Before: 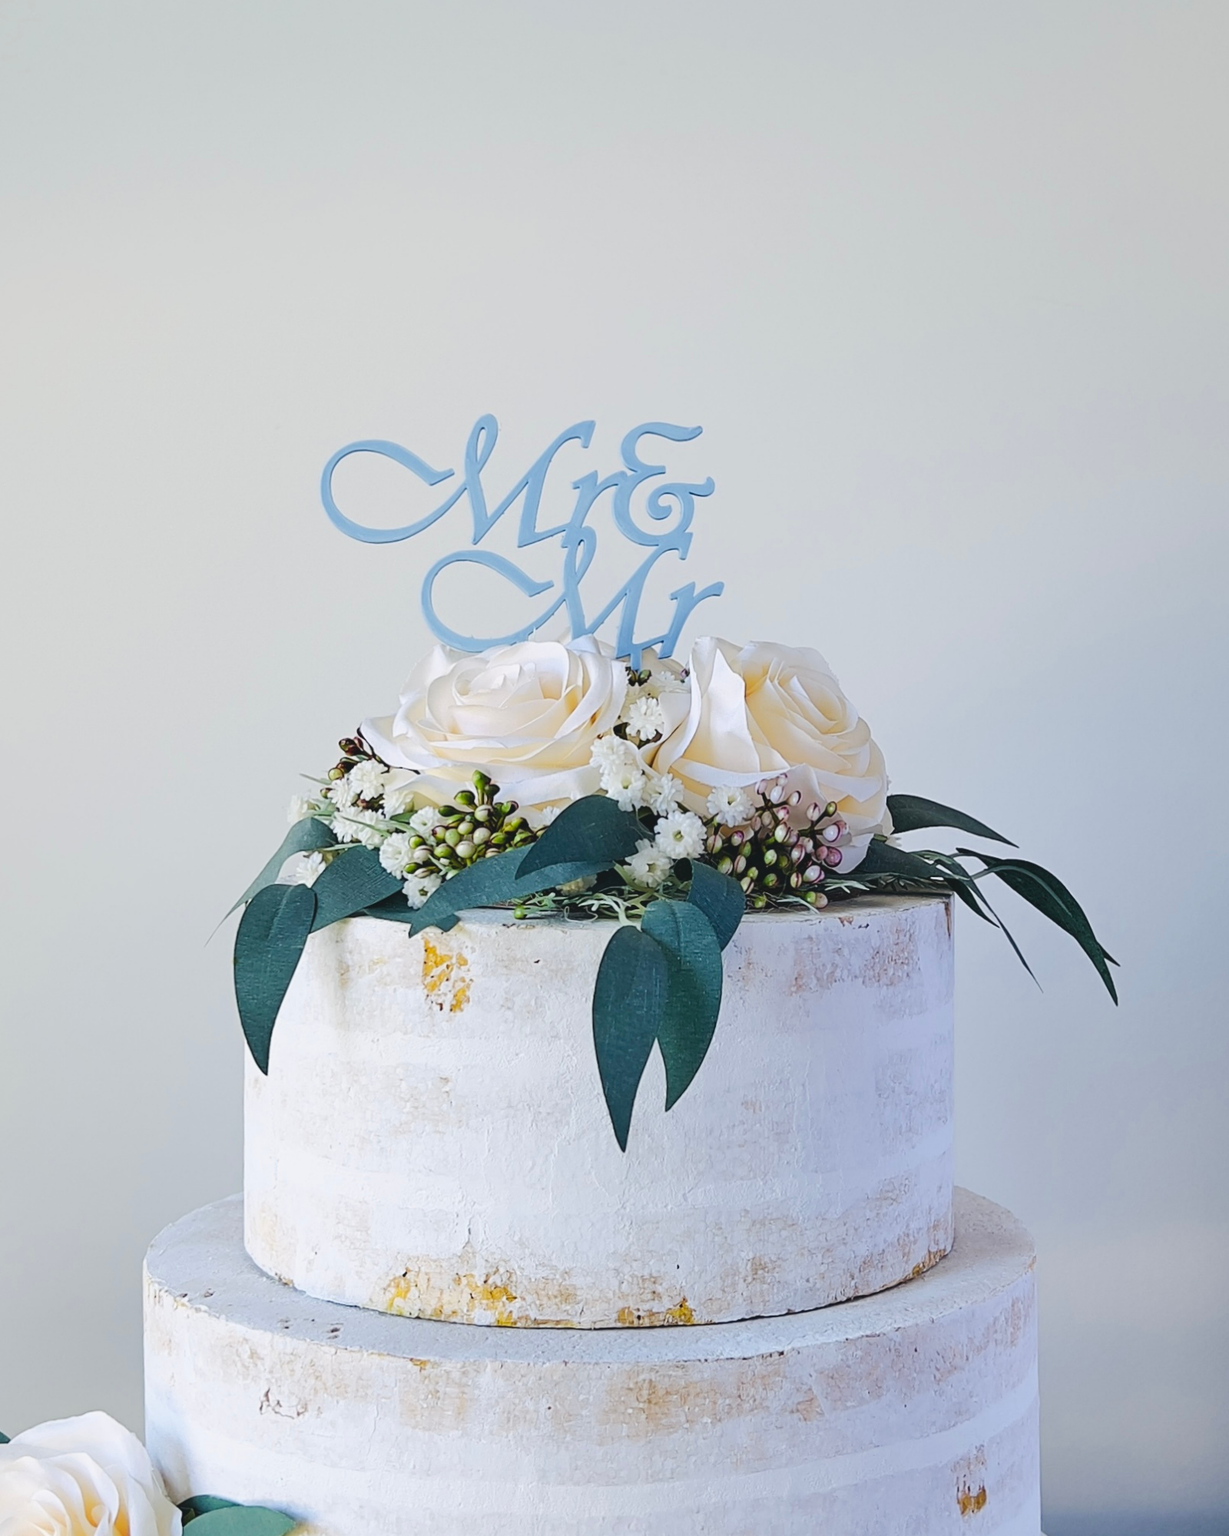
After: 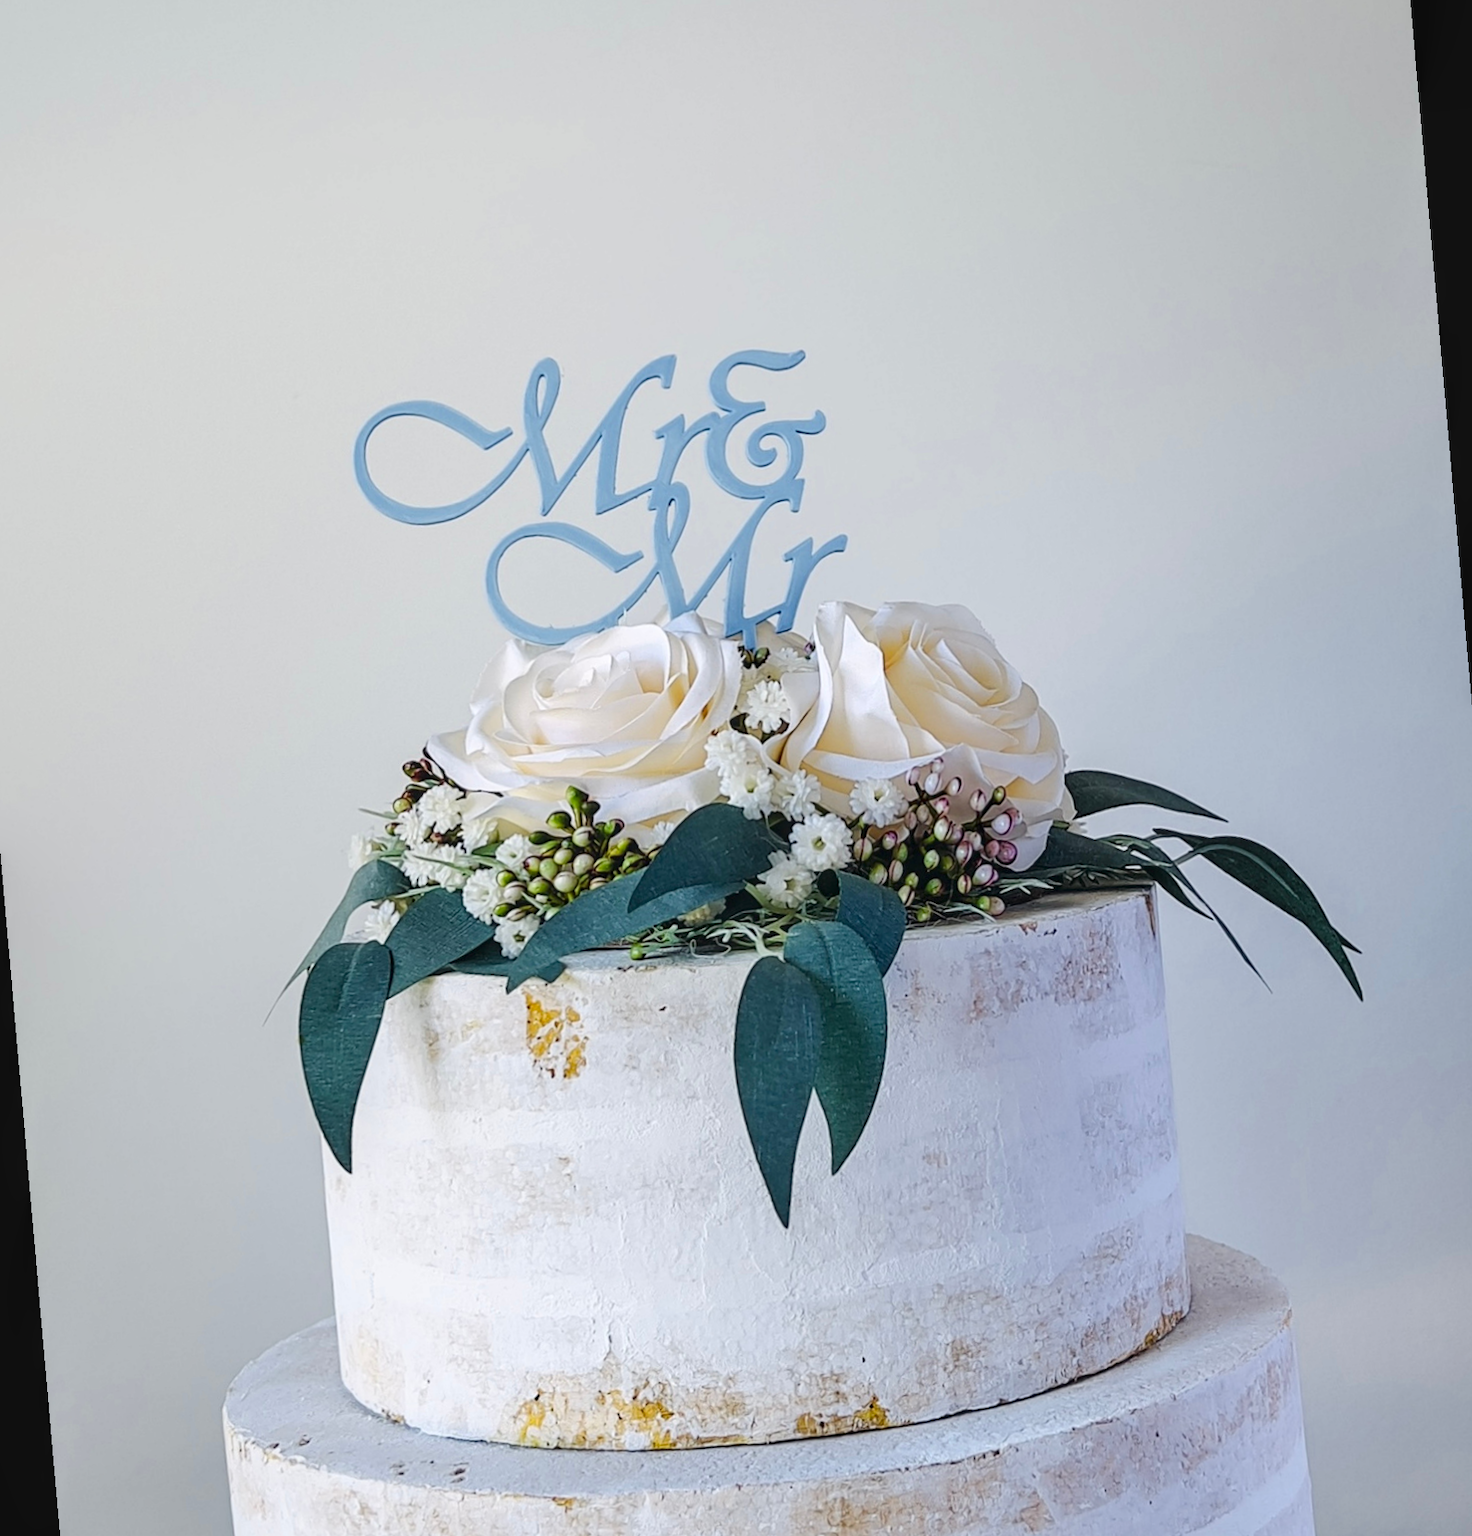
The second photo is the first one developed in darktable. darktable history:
local contrast: detail 130%
tone equalizer: -8 EV -1.84 EV, -7 EV -1.16 EV, -6 EV -1.62 EV, smoothing diameter 25%, edges refinement/feathering 10, preserve details guided filter
rotate and perspective: rotation -5°, crop left 0.05, crop right 0.952, crop top 0.11, crop bottom 0.89
